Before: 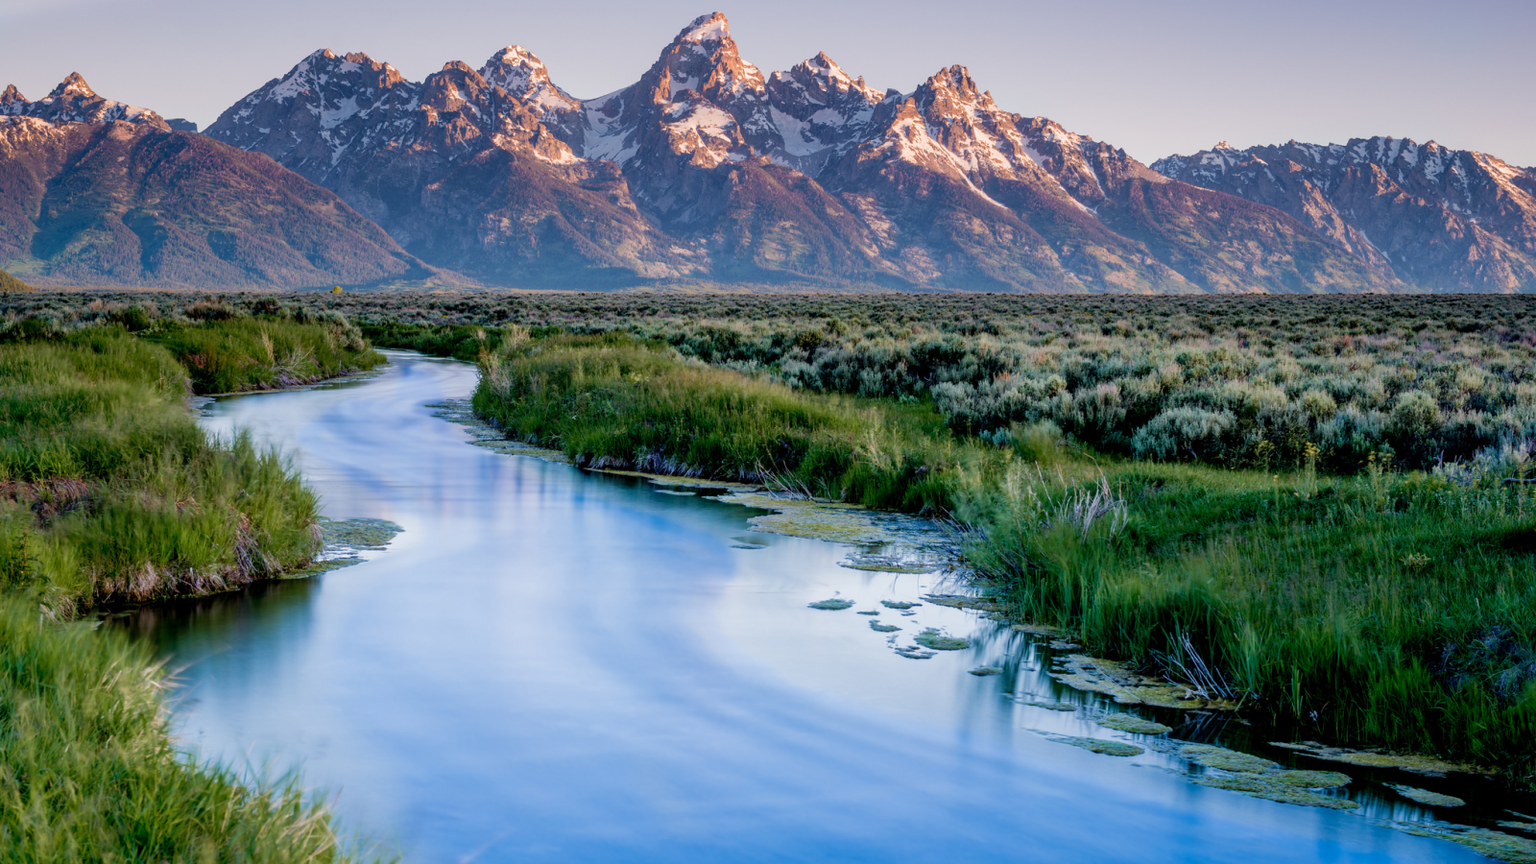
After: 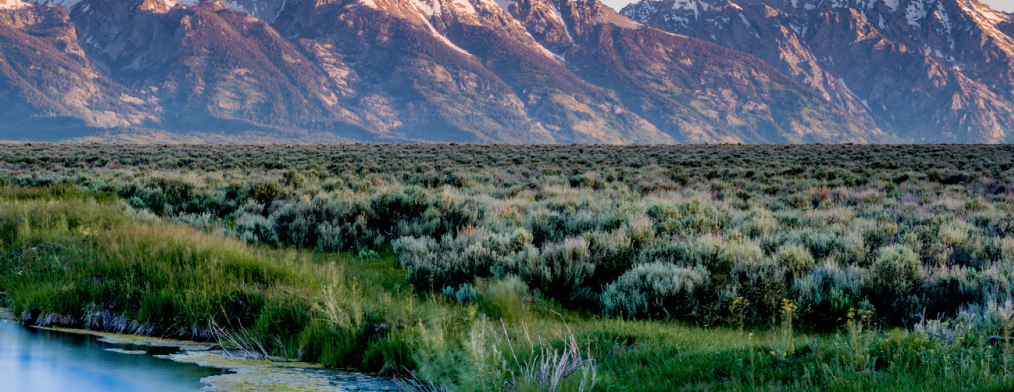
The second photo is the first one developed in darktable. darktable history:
crop: left 36.14%, top 18.089%, right 0.434%, bottom 38.31%
